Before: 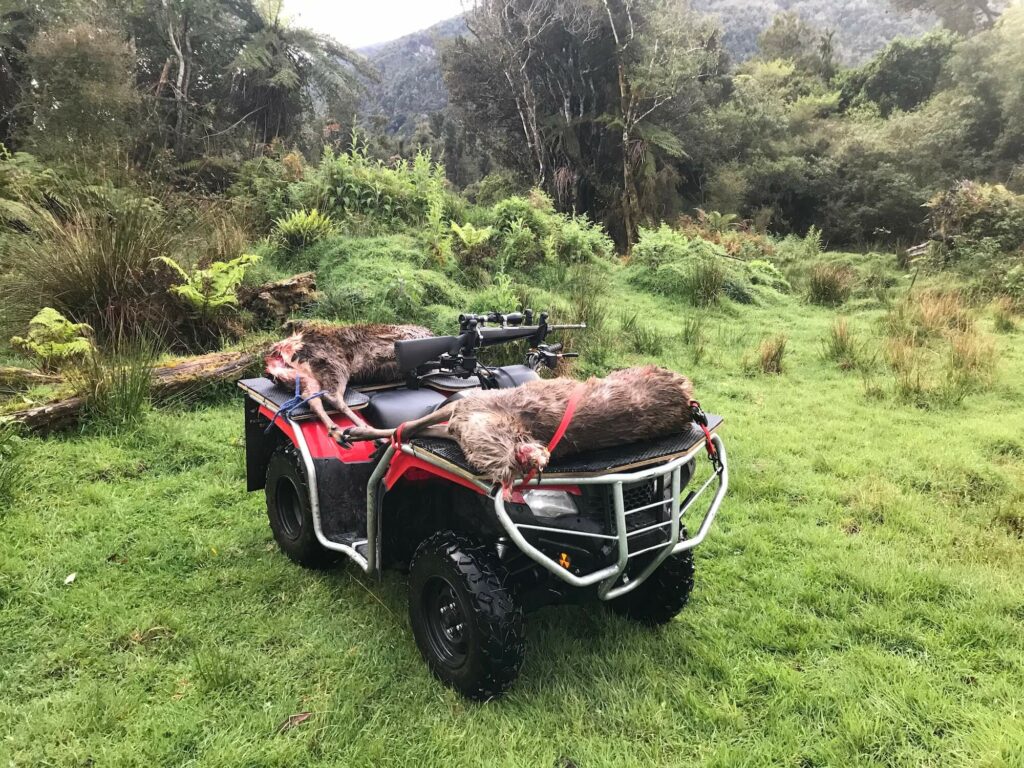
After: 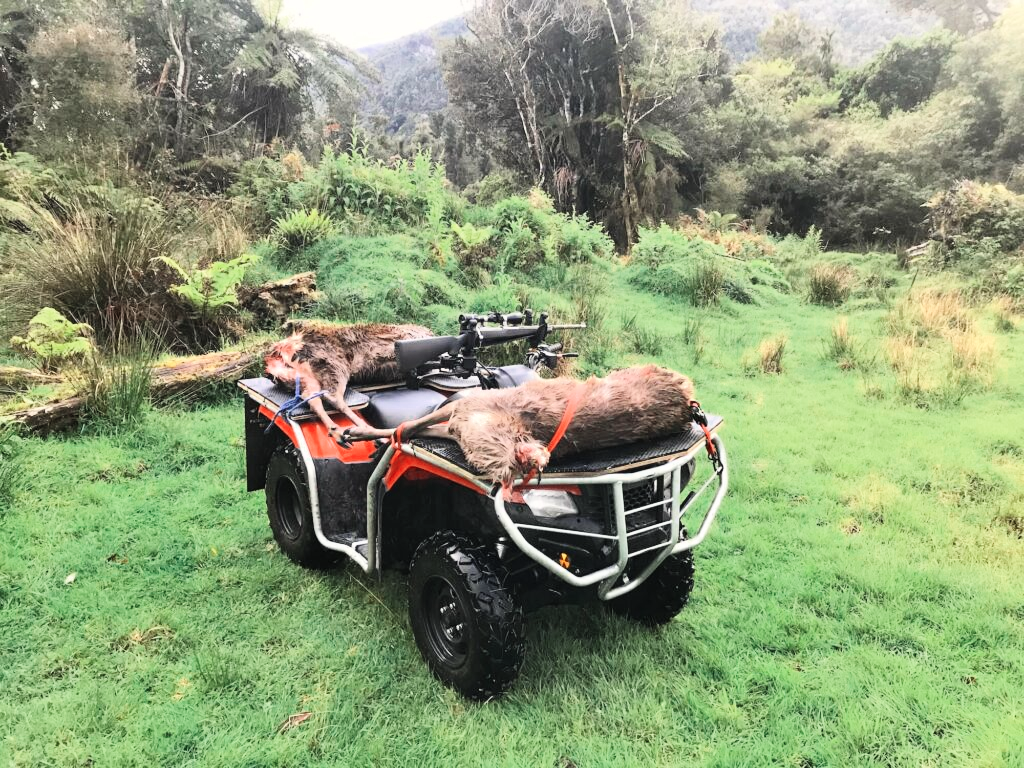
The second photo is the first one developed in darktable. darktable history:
contrast brightness saturation: contrast 0.2, brightness 0.16, saturation 0.22
color zones: curves: ch0 [(0, 0.5) (0.125, 0.4) (0.25, 0.5) (0.375, 0.4) (0.5, 0.4) (0.625, 0.35) (0.75, 0.35) (0.875, 0.5)]; ch1 [(0, 0.35) (0.125, 0.45) (0.25, 0.35) (0.375, 0.35) (0.5, 0.35) (0.625, 0.35) (0.75, 0.45) (0.875, 0.35)]; ch2 [(0, 0.6) (0.125, 0.5) (0.25, 0.5) (0.375, 0.6) (0.5, 0.6) (0.625, 0.5) (0.75, 0.5) (0.875, 0.5)]
white balance: red 1.009, blue 0.985
tone curve: curves: ch0 [(0, 0) (0.004, 0.001) (0.133, 0.112) (0.325, 0.362) (0.832, 0.893) (1, 1)], color space Lab, linked channels, preserve colors none
